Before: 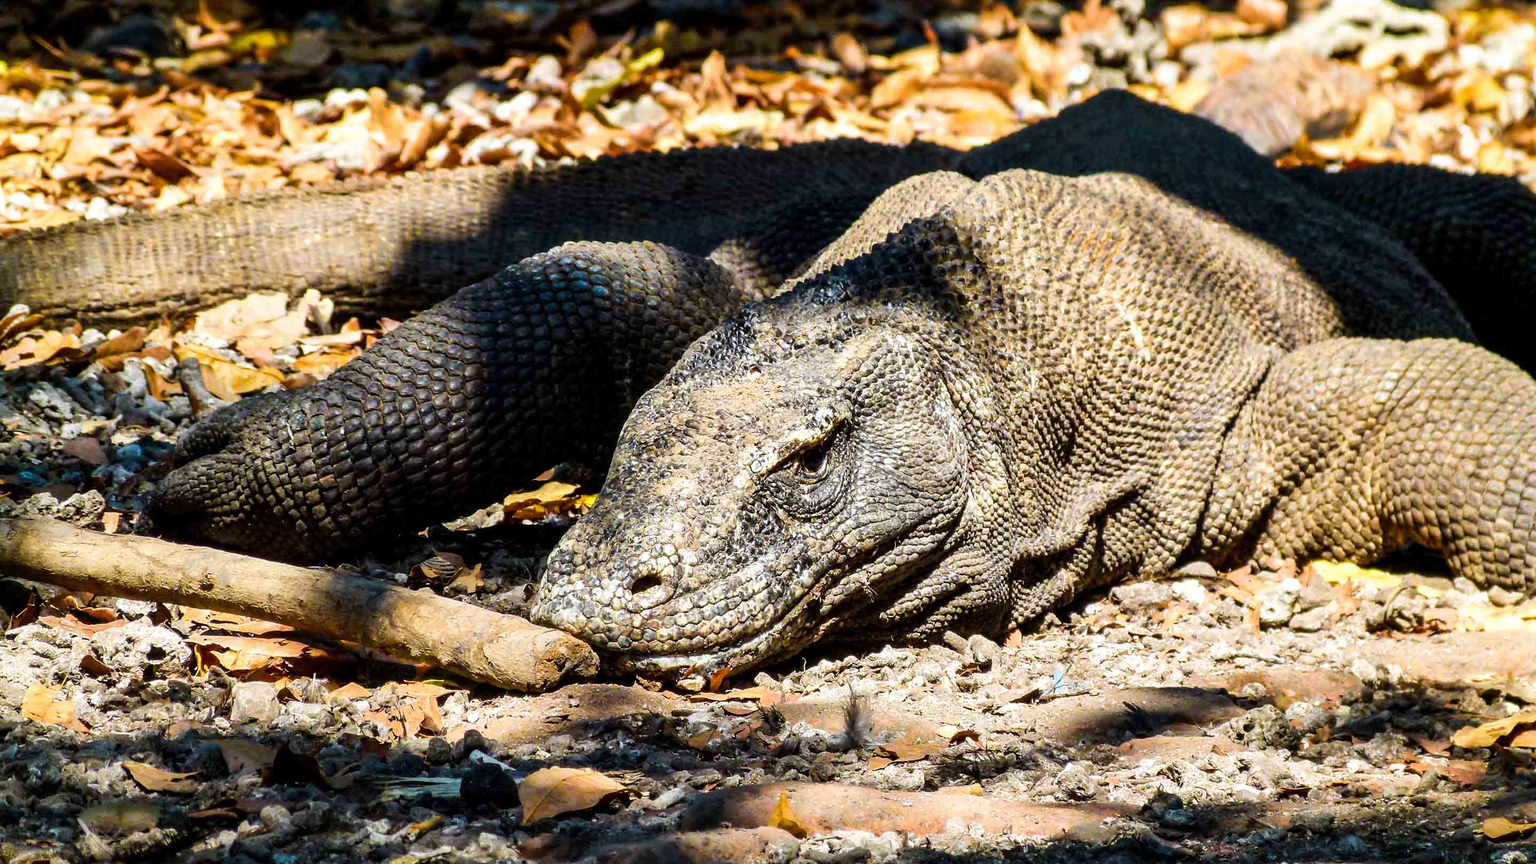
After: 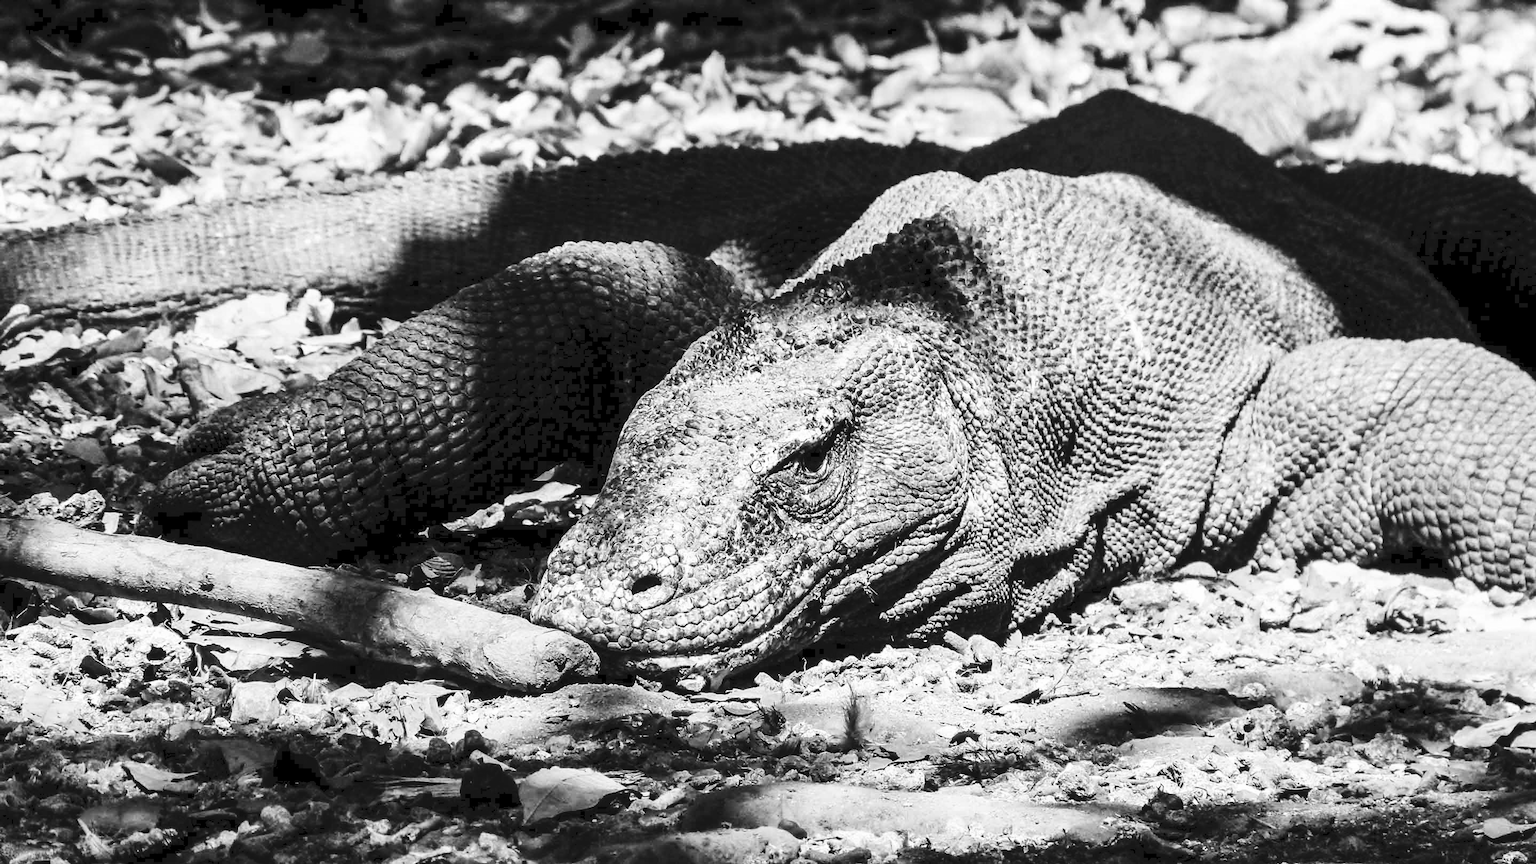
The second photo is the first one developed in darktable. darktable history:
tone curve: curves: ch0 [(0, 0) (0.003, 0.072) (0.011, 0.077) (0.025, 0.082) (0.044, 0.094) (0.069, 0.106) (0.1, 0.125) (0.136, 0.145) (0.177, 0.173) (0.224, 0.216) (0.277, 0.281) (0.335, 0.356) (0.399, 0.436) (0.468, 0.53) (0.543, 0.629) (0.623, 0.724) (0.709, 0.808) (0.801, 0.88) (0.898, 0.941) (1, 1)], preserve colors none
monochrome: on, module defaults
